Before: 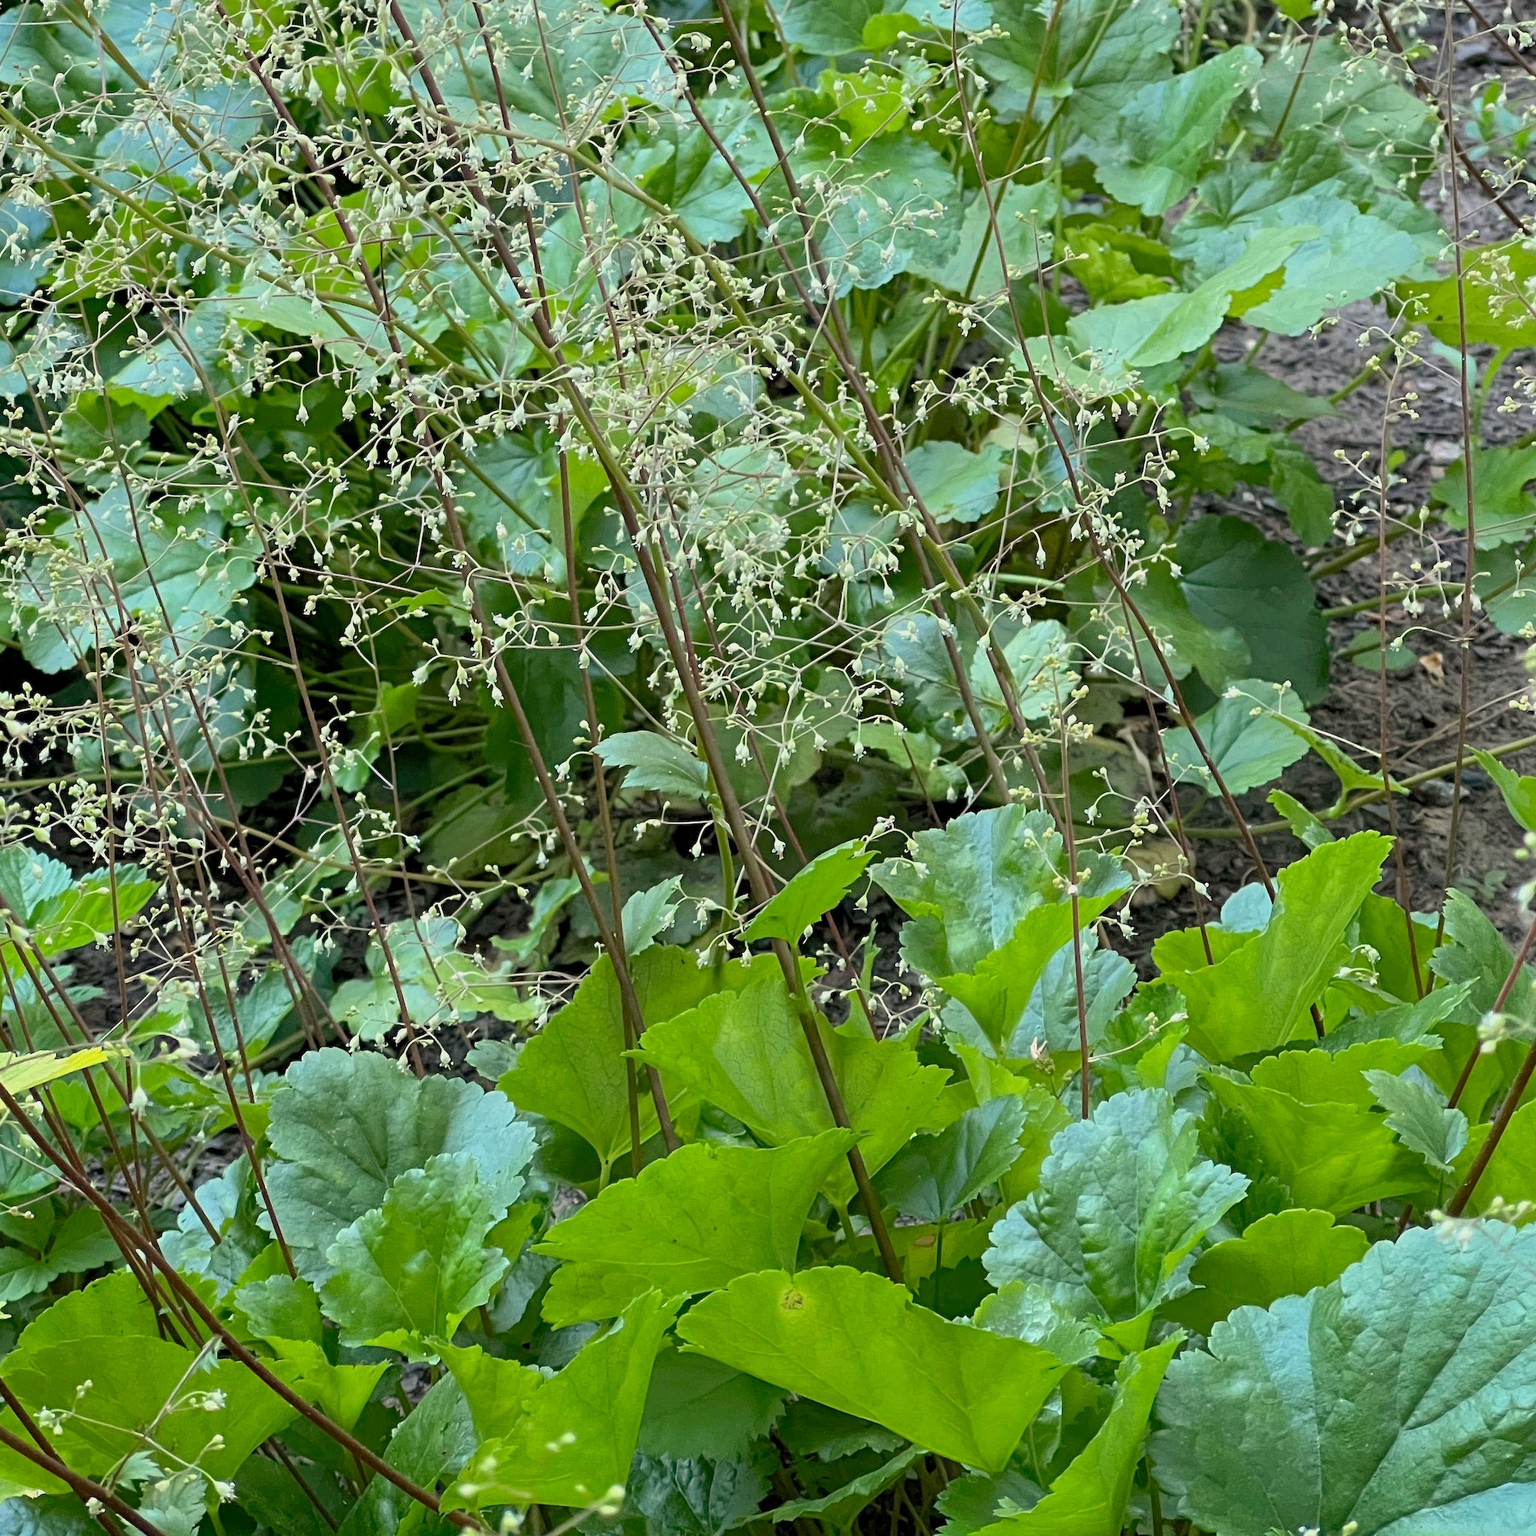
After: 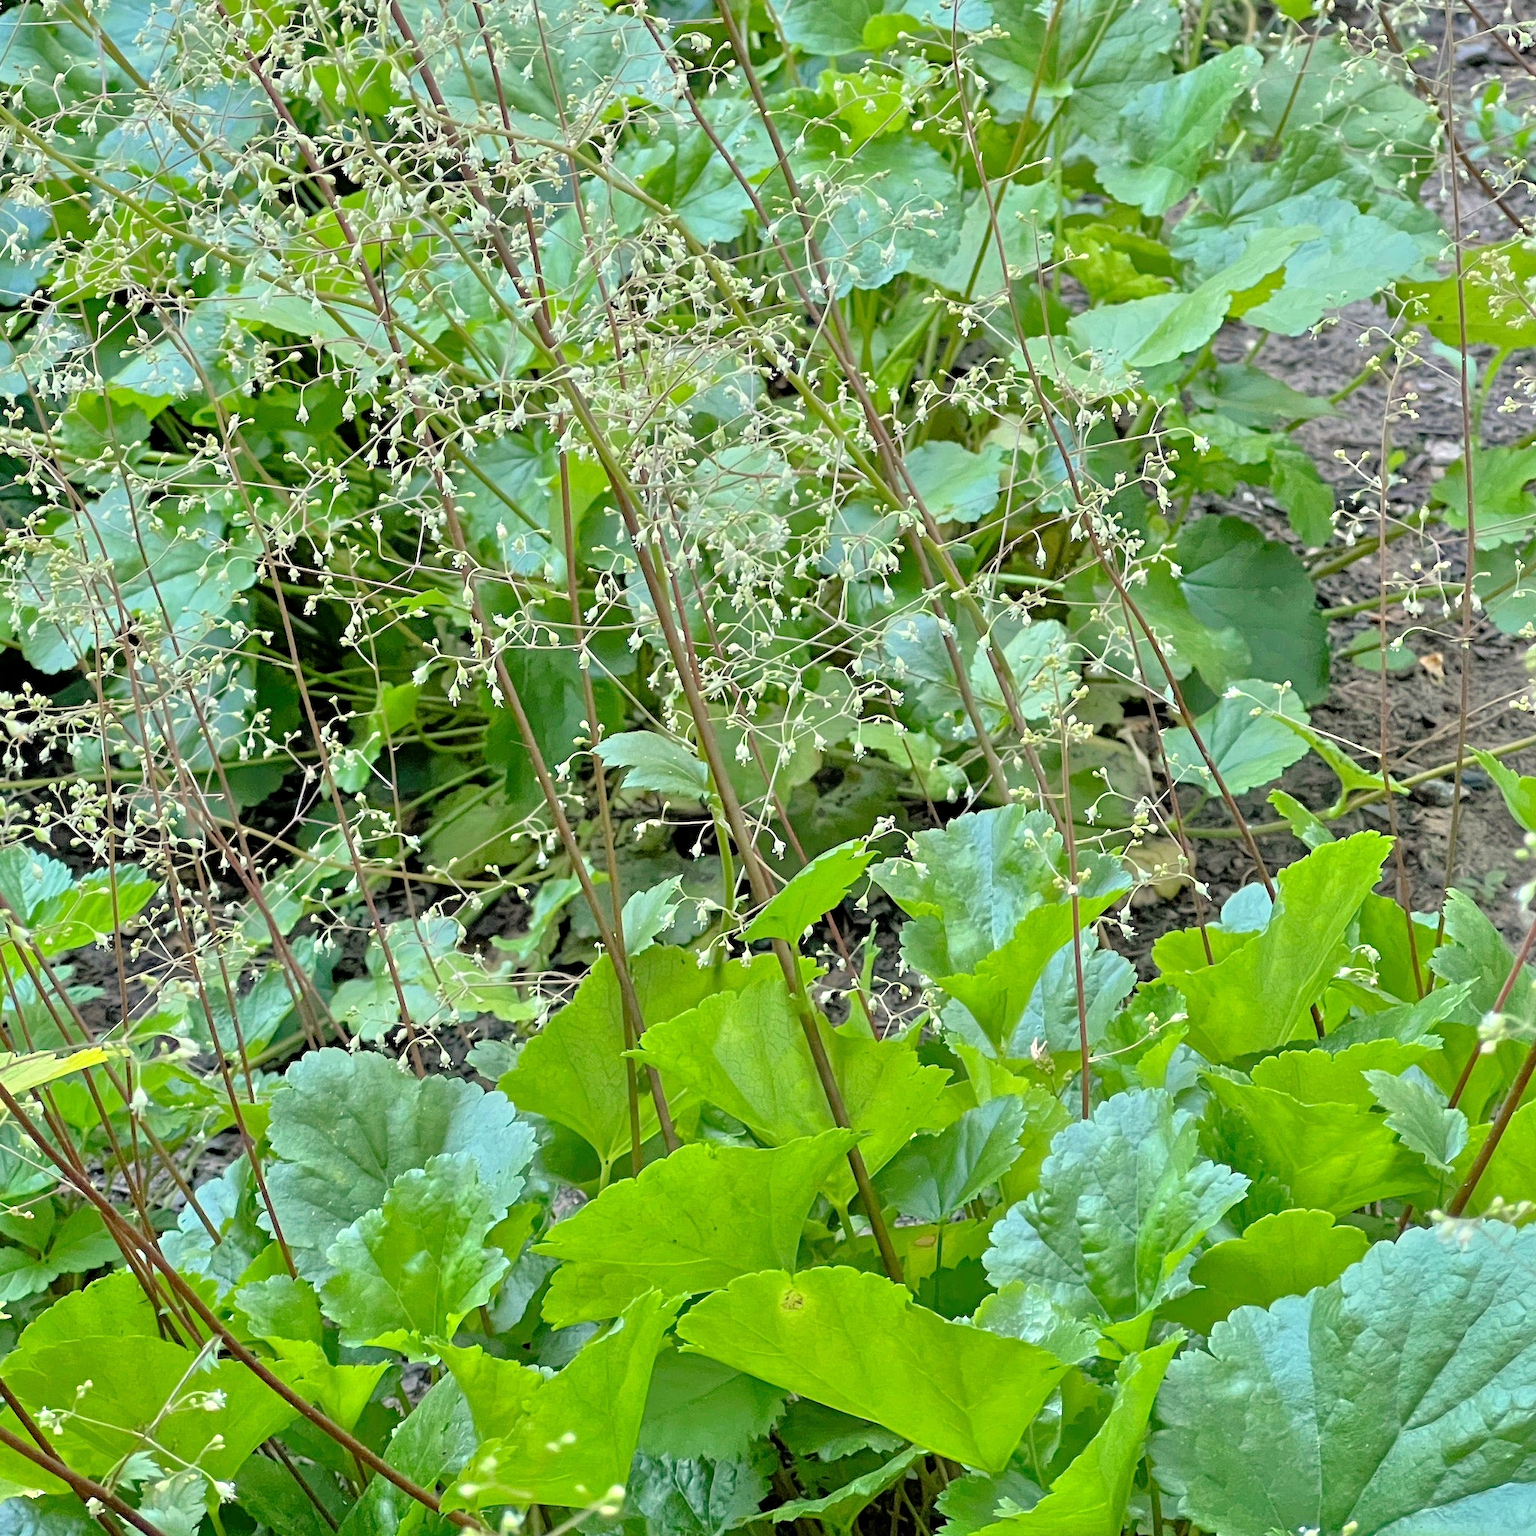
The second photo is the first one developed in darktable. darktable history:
tone equalizer: -7 EV 0.15 EV, -6 EV 0.6 EV, -5 EV 1.15 EV, -4 EV 1.33 EV, -3 EV 1.15 EV, -2 EV 0.6 EV, -1 EV 0.15 EV, mask exposure compensation -0.5 EV
exposure: compensate highlight preservation false
